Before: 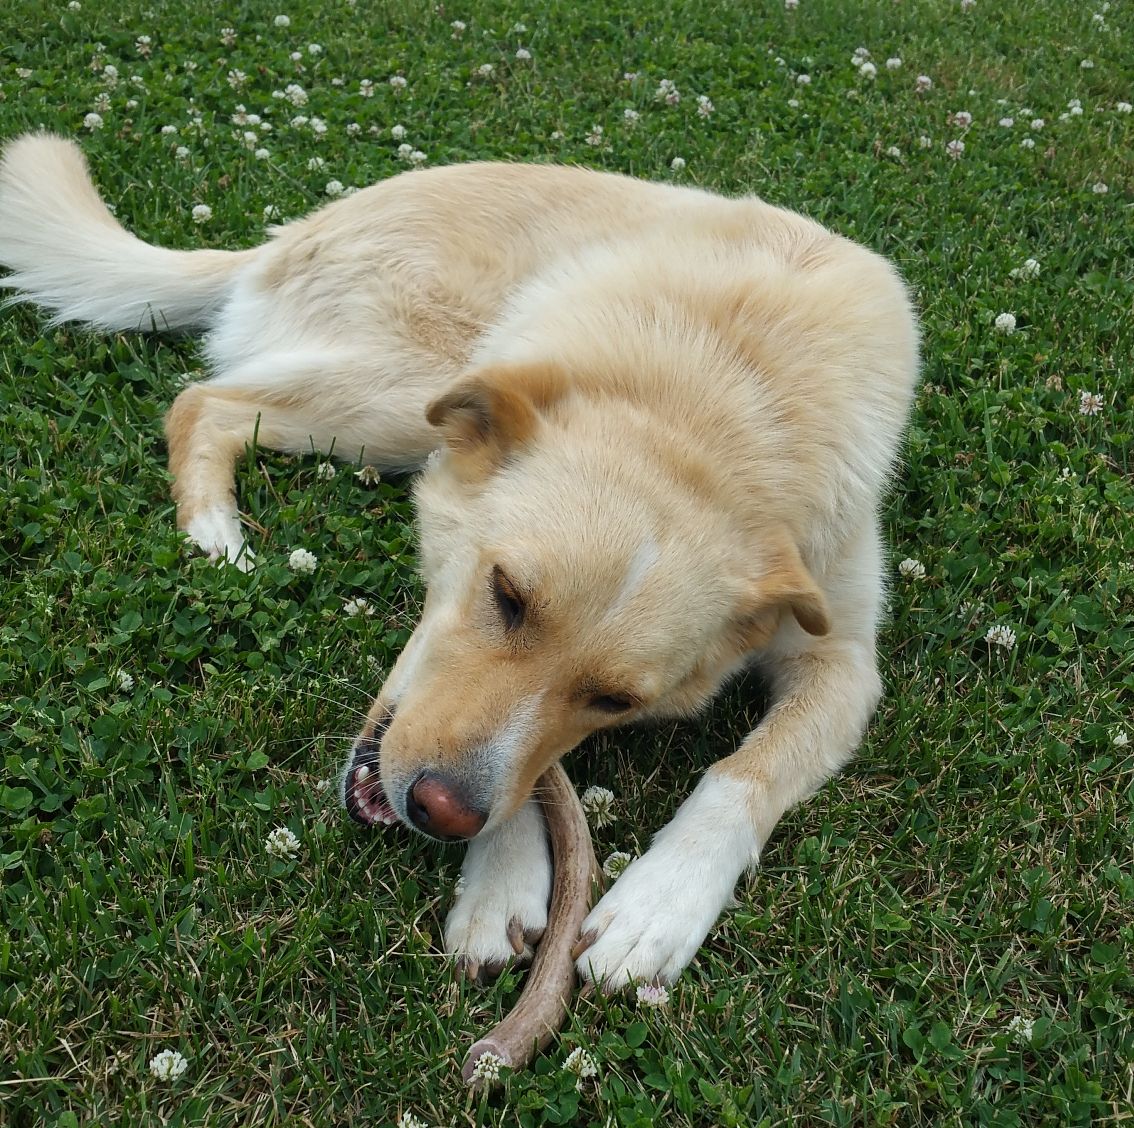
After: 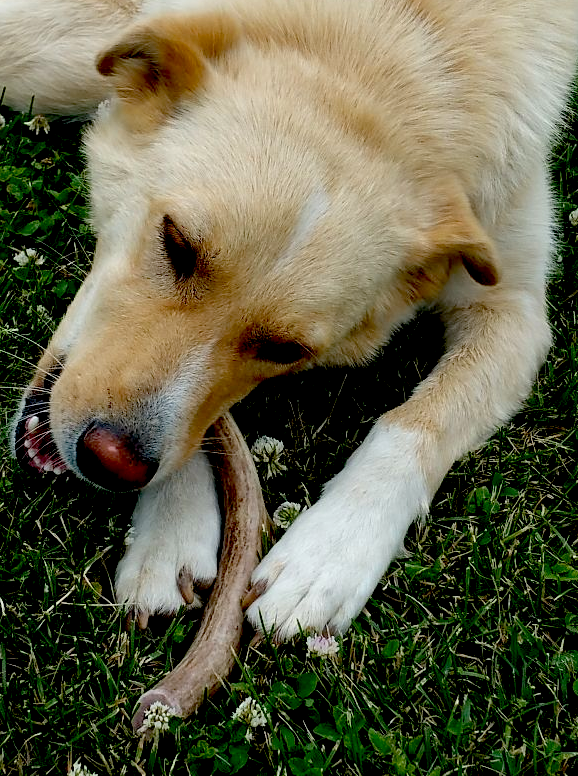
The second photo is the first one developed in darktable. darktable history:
crop and rotate: left 29.132%, top 31.17%, right 19.826%
exposure: black level correction 0.048, exposure 0.014 EV, compensate highlight preservation false
tone equalizer: on, module defaults
